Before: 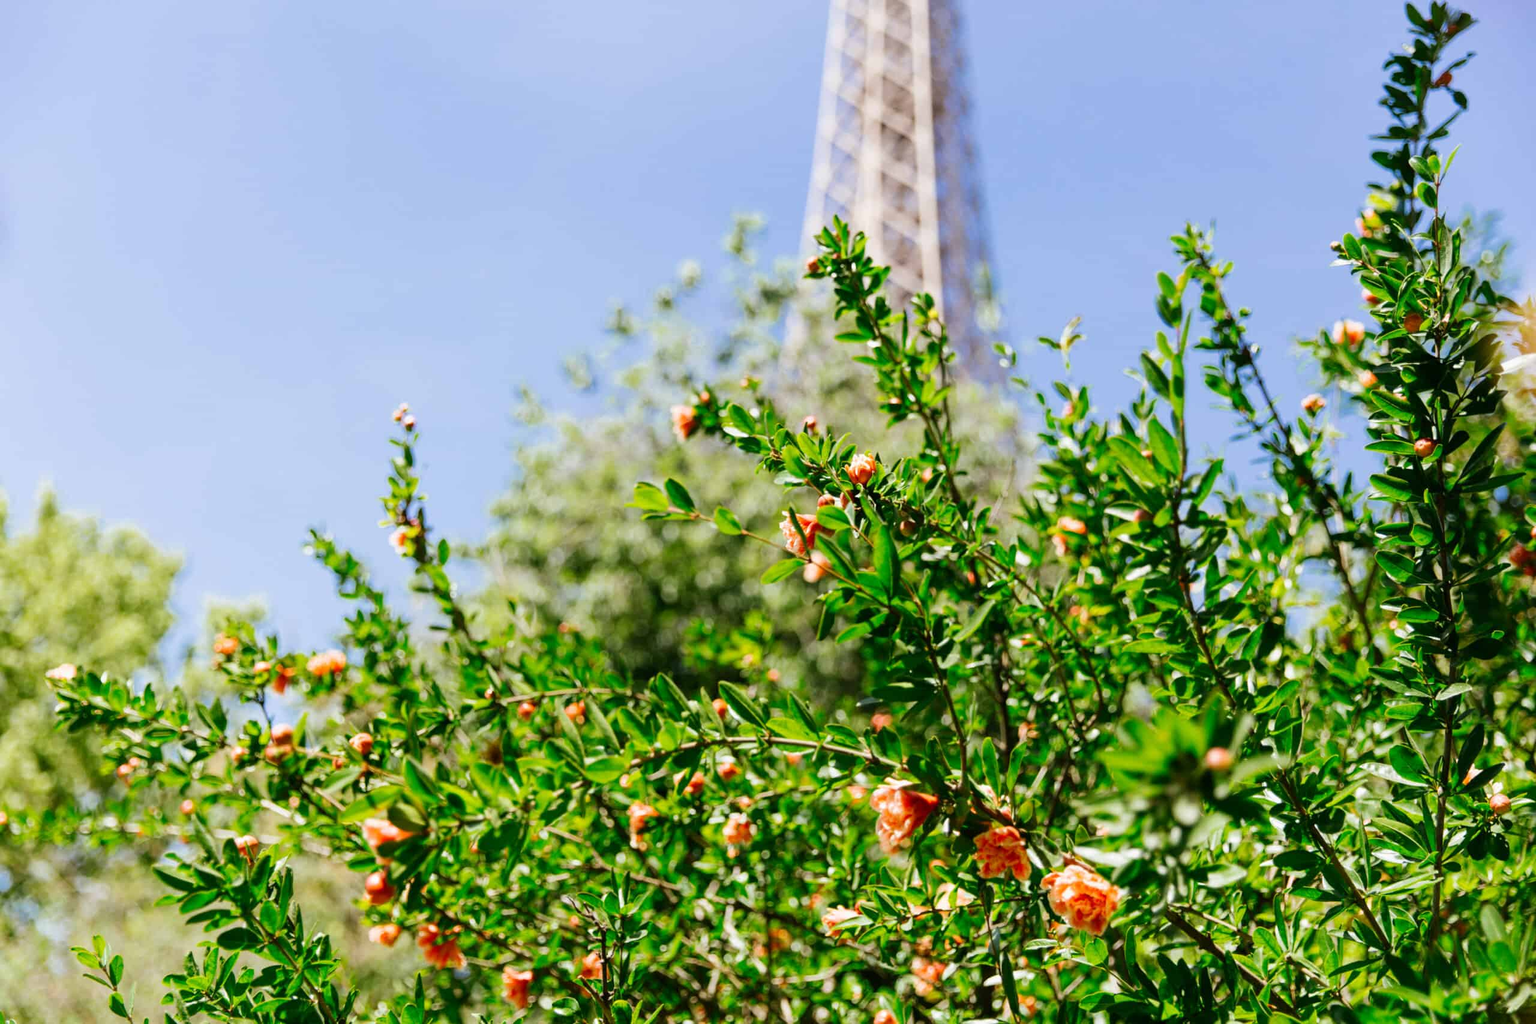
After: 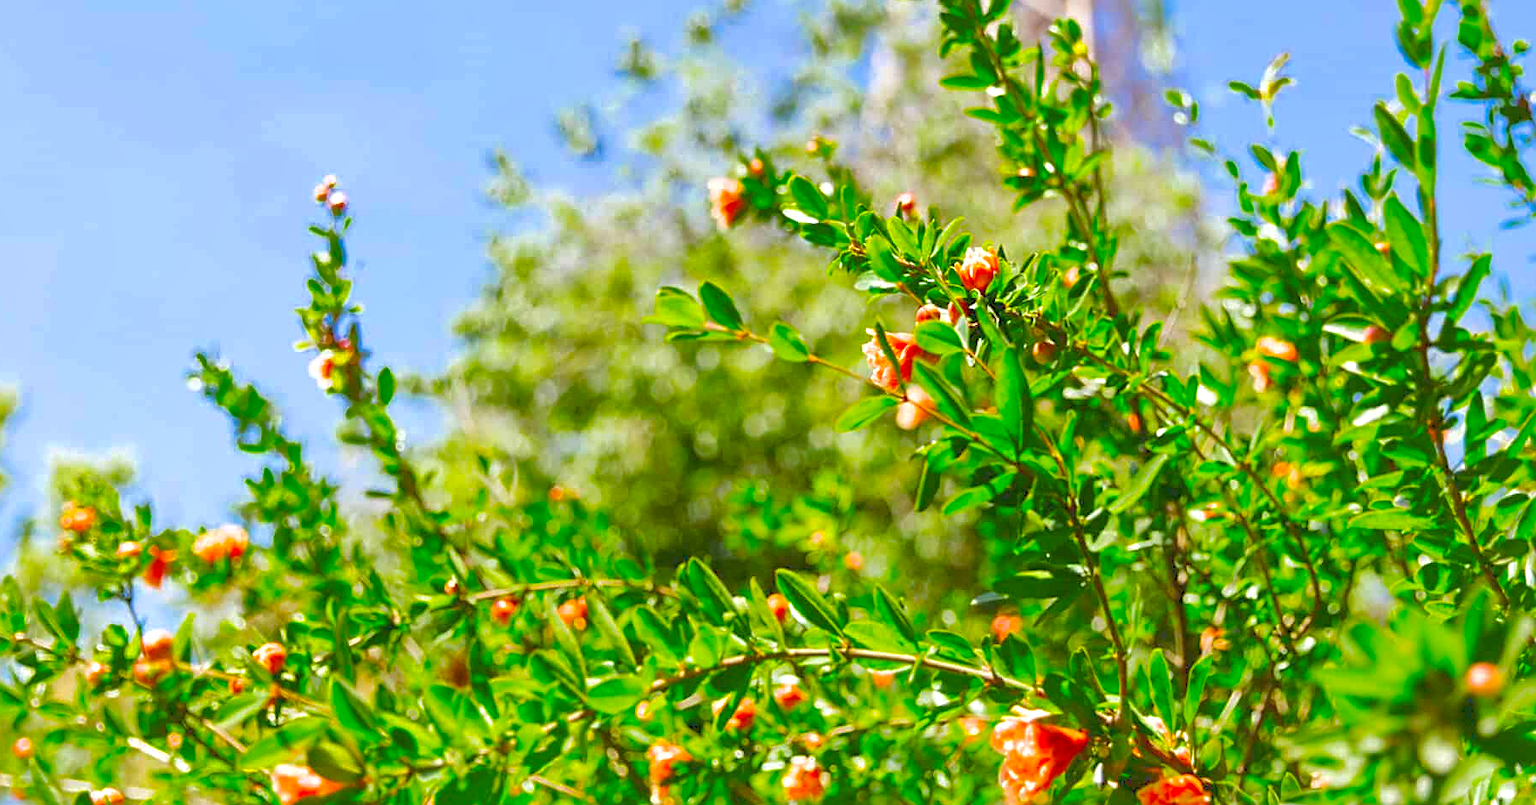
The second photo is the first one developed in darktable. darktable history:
shadows and highlights: shadows 60.68, highlights -60.11, highlights color adjustment 40.09%
crop: left 11.151%, top 27.329%, right 18.231%, bottom 17.1%
color balance rgb: shadows lift › chroma 4.483%, shadows lift › hue 25.33°, linear chroma grading › global chroma 8.831%, perceptual saturation grading › global saturation 25.909%, contrast -29.752%
exposure: black level correction 0, exposure 1.339 EV, compensate exposure bias true, compensate highlight preservation false
sharpen: on, module defaults
